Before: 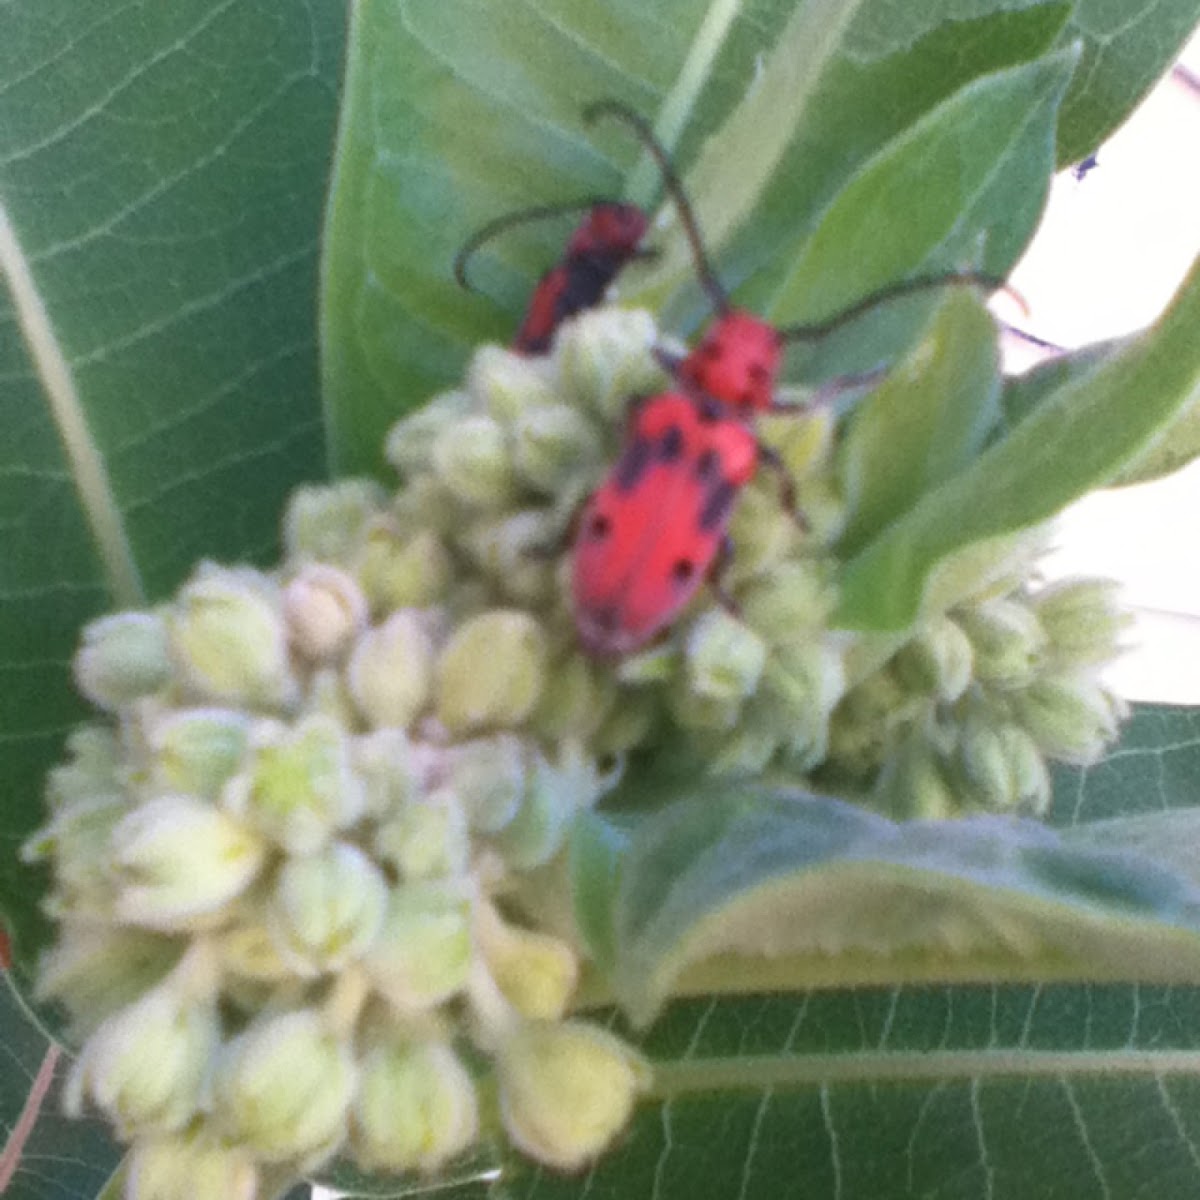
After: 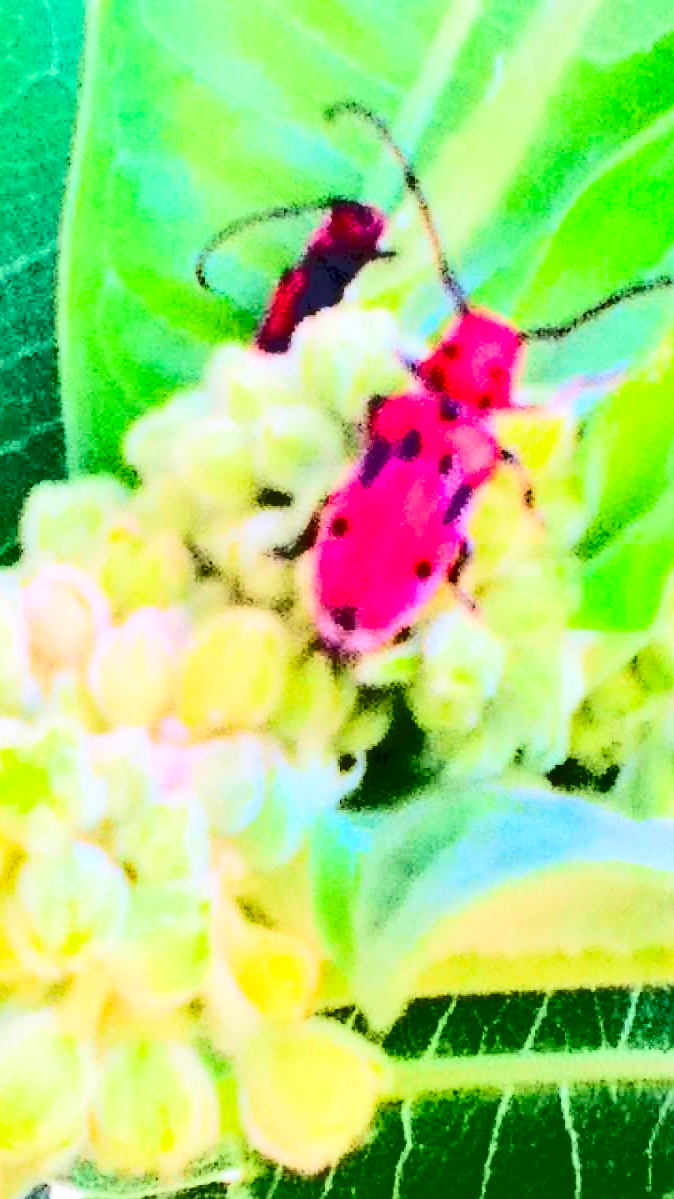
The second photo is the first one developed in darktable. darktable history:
sharpen: radius 1.949
contrast brightness saturation: contrast 0.776, brightness -0.986, saturation 0.982
tone curve: curves: ch0 [(0, 0) (0.003, 0.224) (0.011, 0.229) (0.025, 0.234) (0.044, 0.242) (0.069, 0.249) (0.1, 0.256) (0.136, 0.265) (0.177, 0.285) (0.224, 0.304) (0.277, 0.337) (0.335, 0.385) (0.399, 0.435) (0.468, 0.507) (0.543, 0.59) (0.623, 0.674) (0.709, 0.763) (0.801, 0.852) (0.898, 0.931) (1, 1)], color space Lab, independent channels, preserve colors none
crop: left 21.683%, right 22.145%, bottom 0.012%
exposure: black level correction 0, exposure 0.694 EV, compensate highlight preservation false
tone equalizer: -7 EV 0.143 EV, -6 EV 0.616 EV, -5 EV 1.12 EV, -4 EV 1.29 EV, -3 EV 1.15 EV, -2 EV 0.6 EV, -1 EV 0.166 EV, edges refinement/feathering 500, mask exposure compensation -1.57 EV, preserve details no
shadows and highlights: low approximation 0.01, soften with gaussian
filmic rgb: middle gray luminance 9.18%, black relative exposure -10.62 EV, white relative exposure 3.43 EV, threshold 3.01 EV, target black luminance 0%, hardness 6, latitude 59.69%, contrast 1.088, highlights saturation mix 4.58%, shadows ↔ highlights balance 29.18%, enable highlight reconstruction true
